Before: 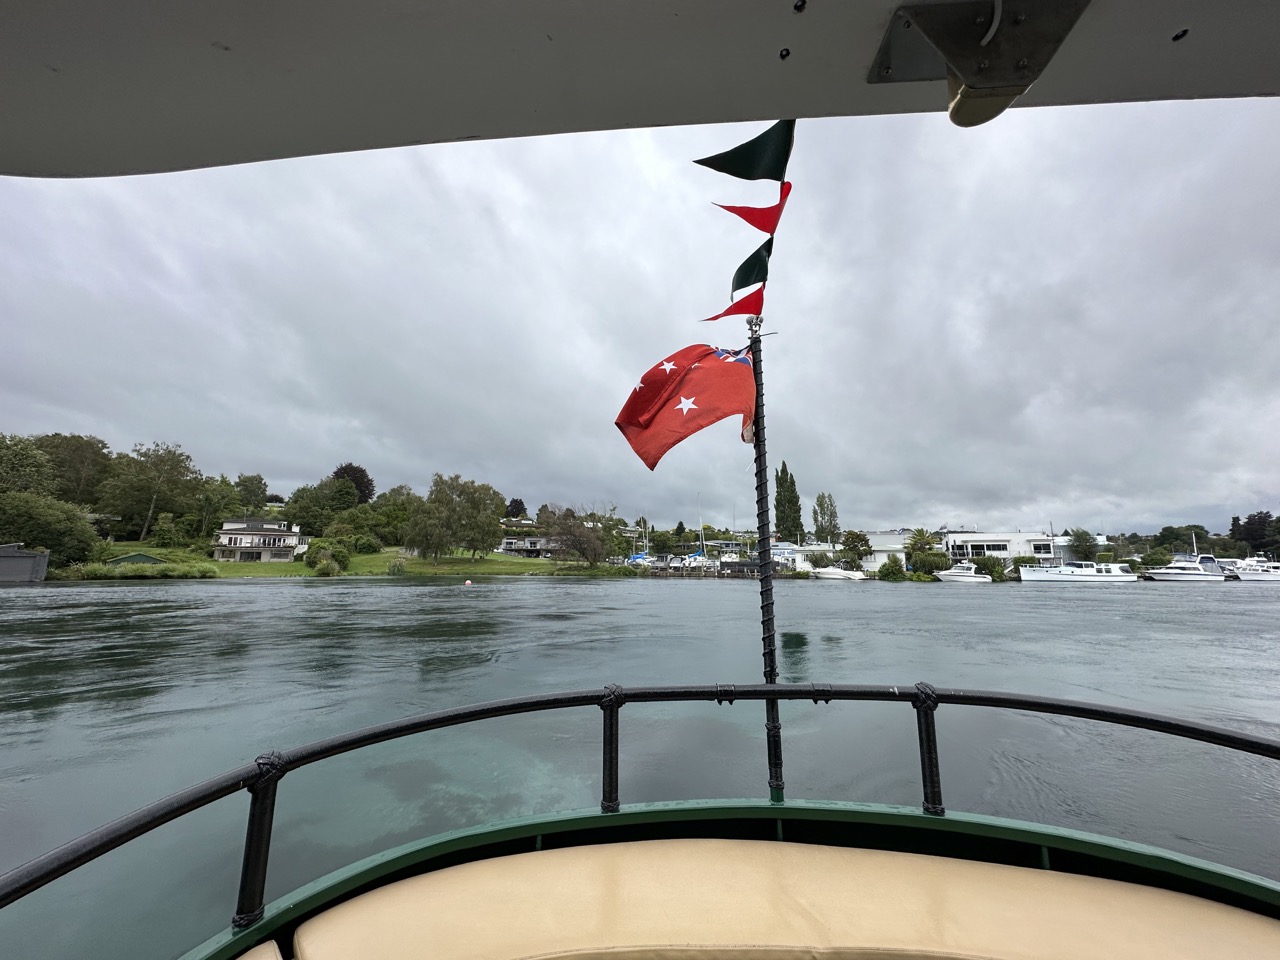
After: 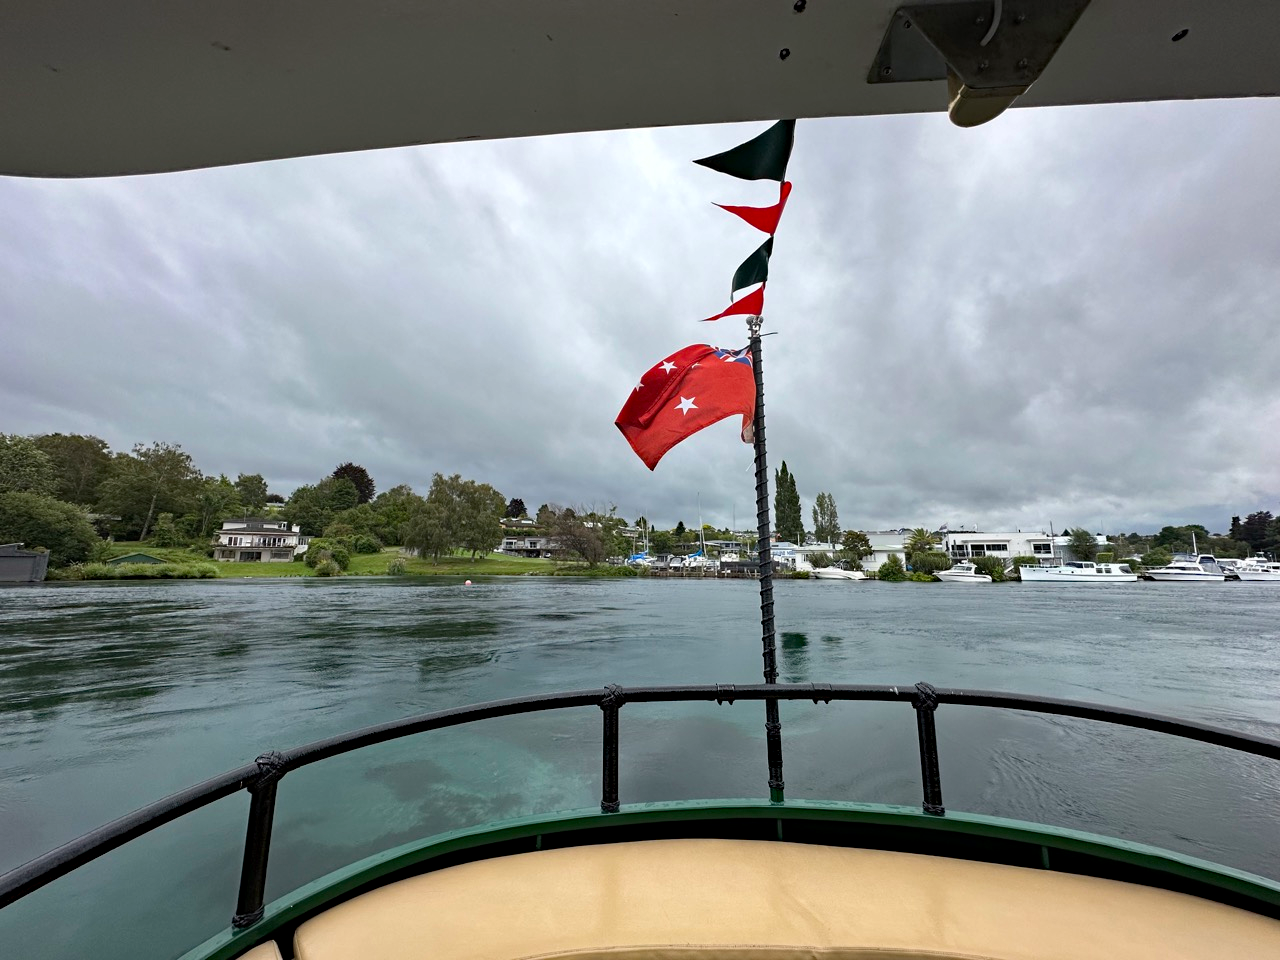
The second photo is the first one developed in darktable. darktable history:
haze removal: strength 0.288, distance 0.243, compatibility mode true, adaptive false
